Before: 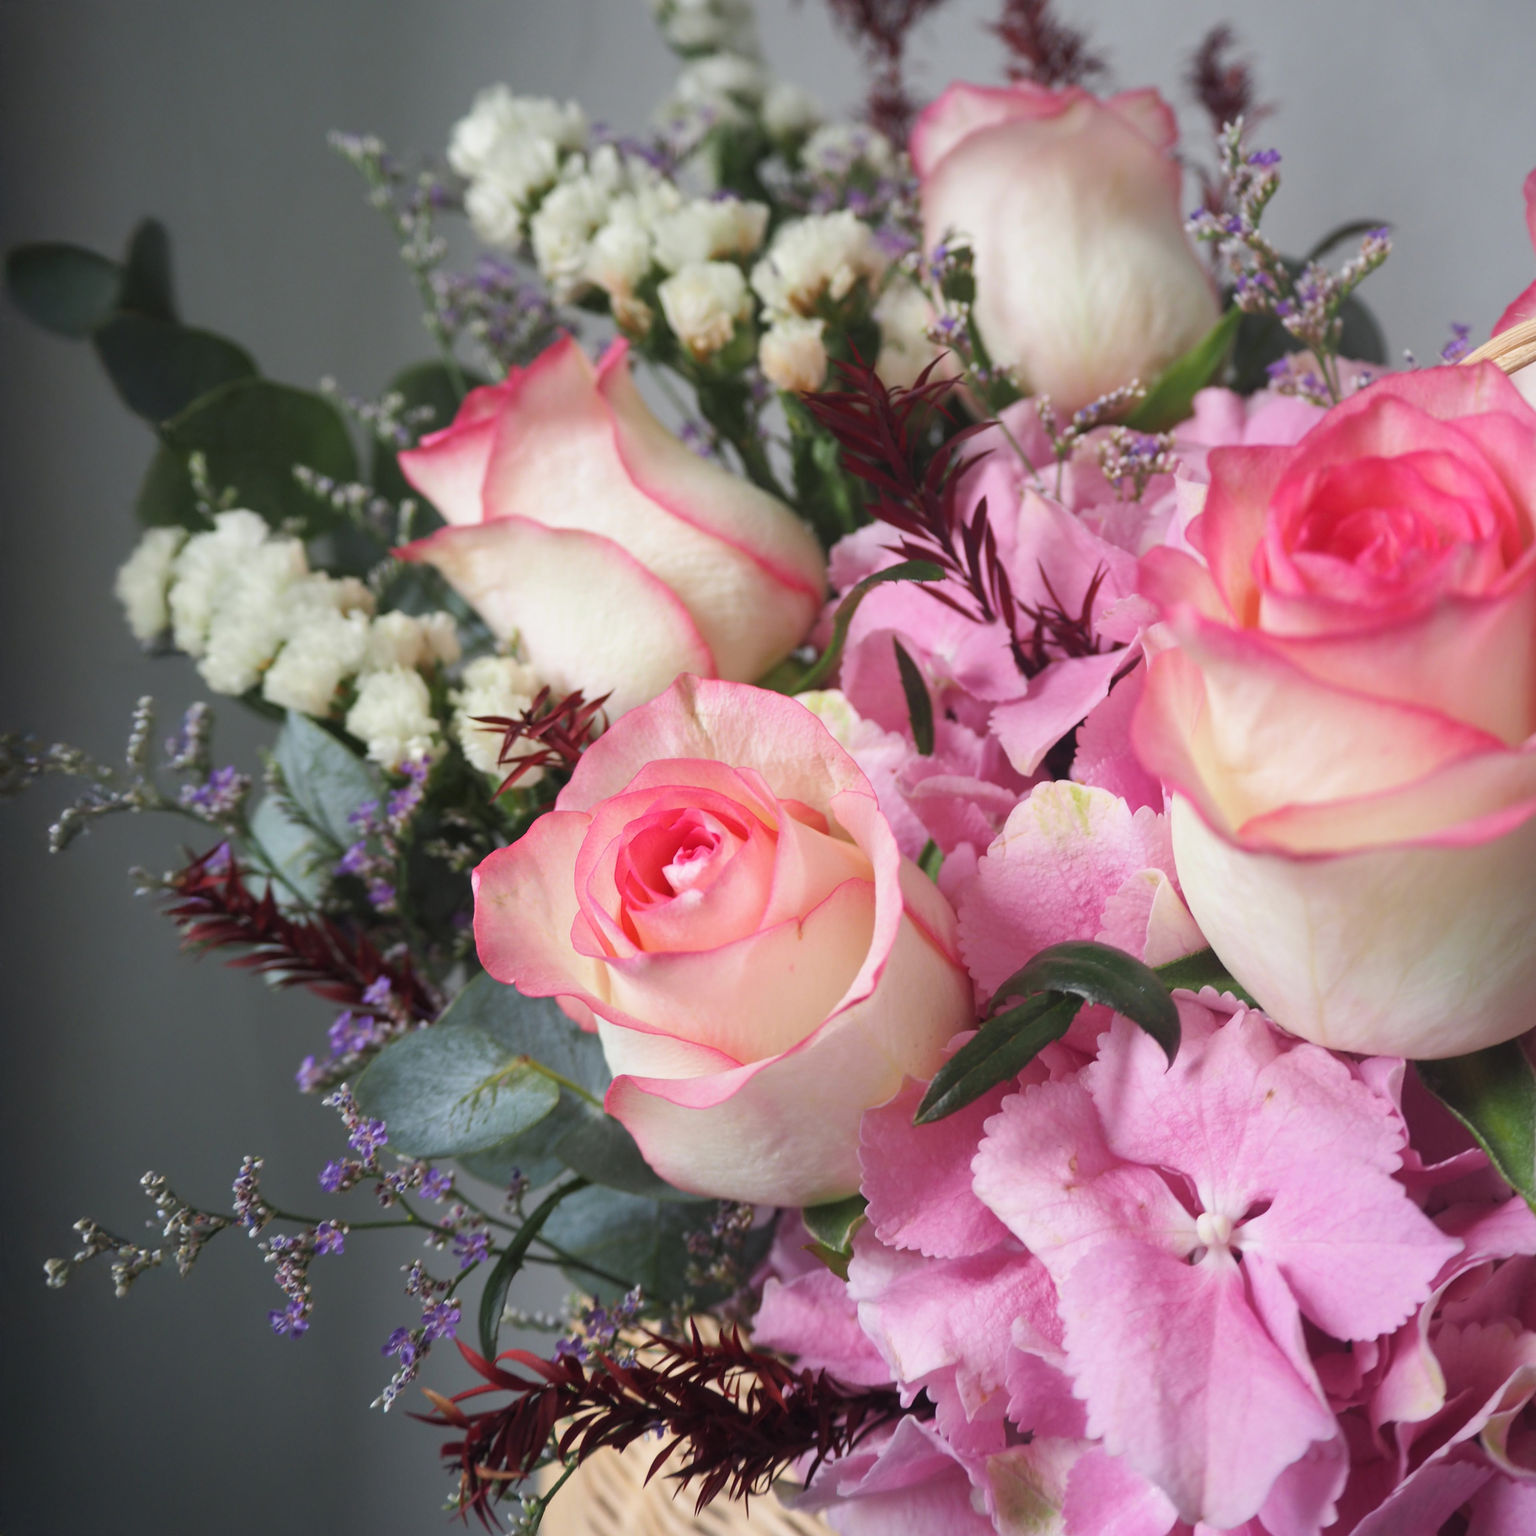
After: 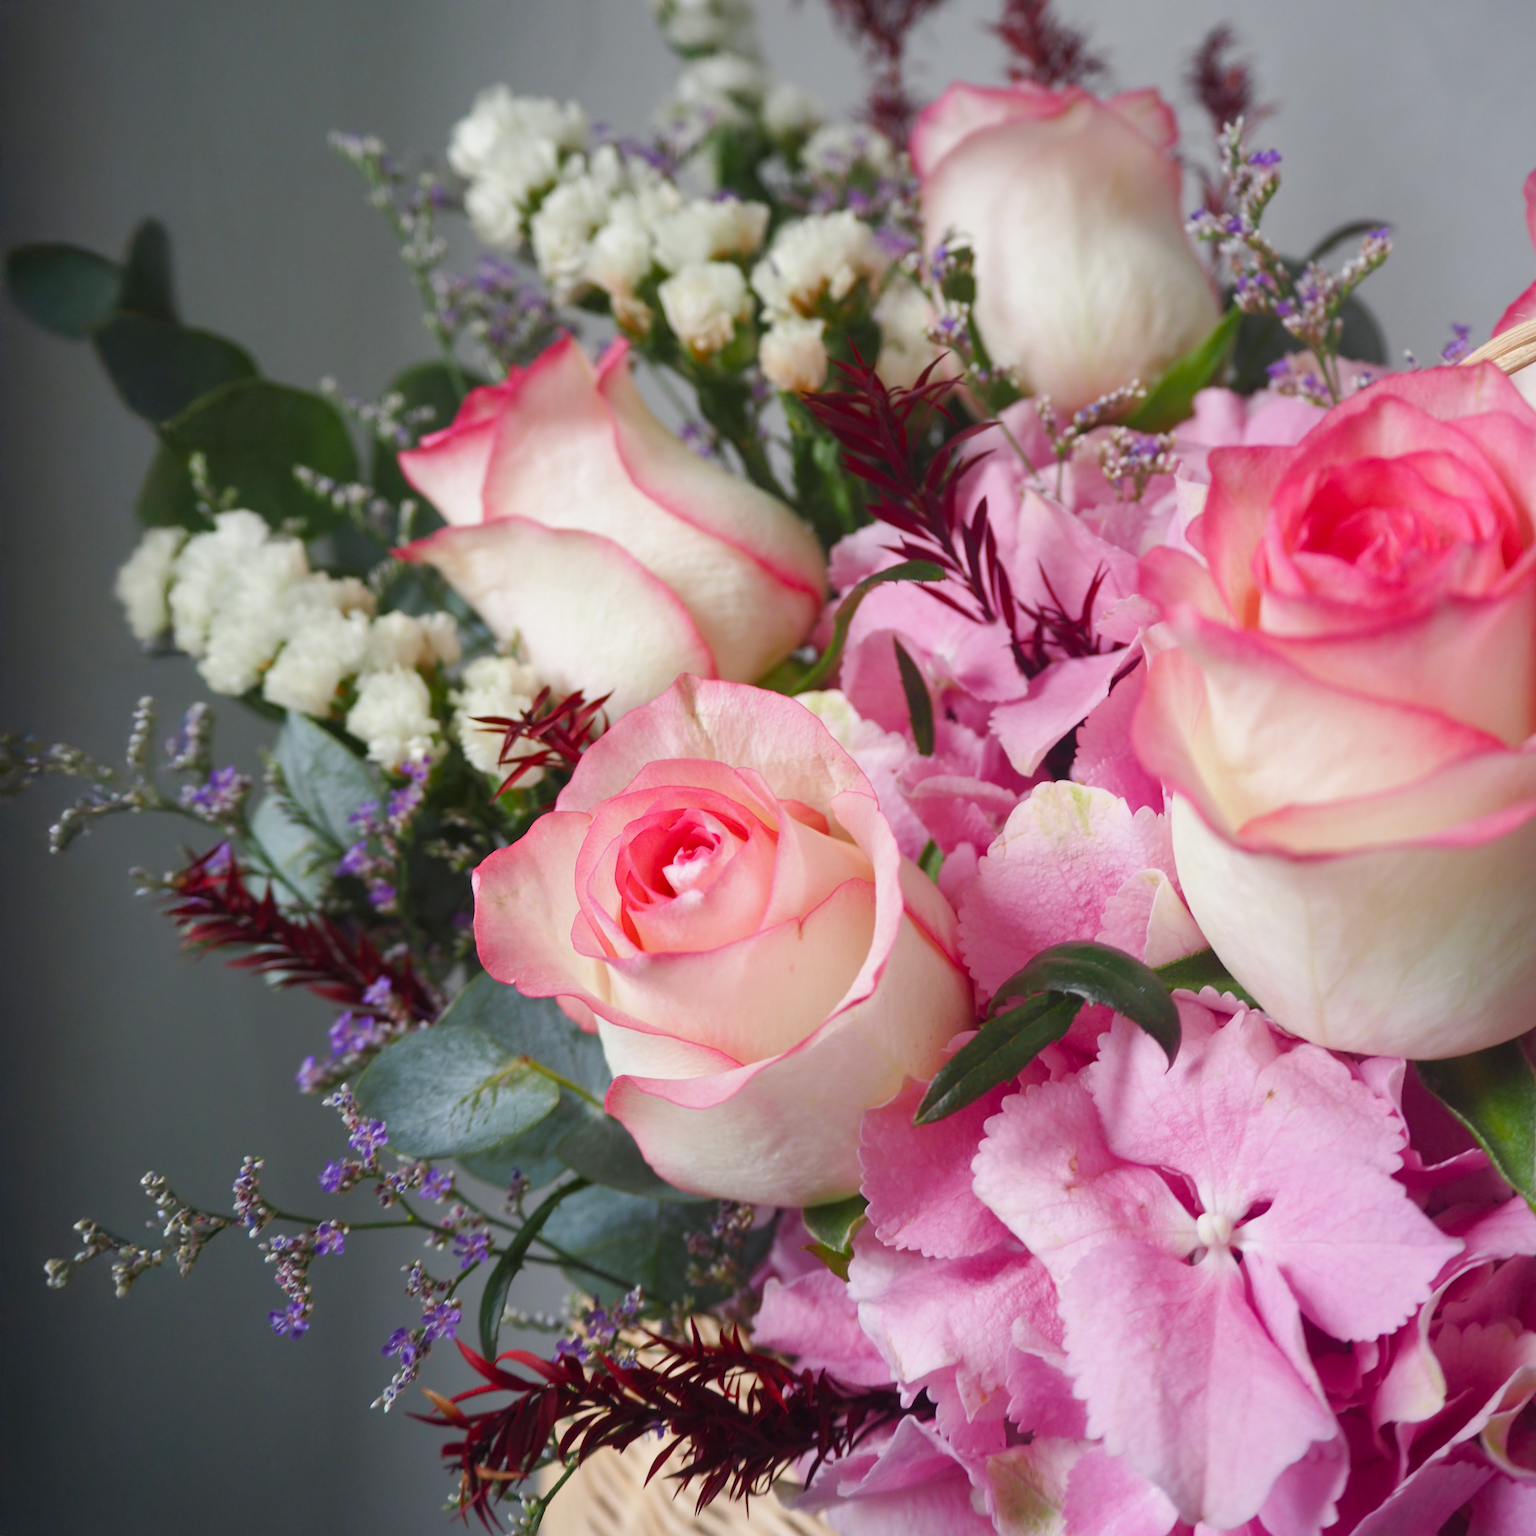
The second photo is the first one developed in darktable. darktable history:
color balance rgb: perceptual saturation grading › global saturation 20%, perceptual saturation grading › highlights -50.451%, perceptual saturation grading › shadows 30.862%, global vibrance 20%
